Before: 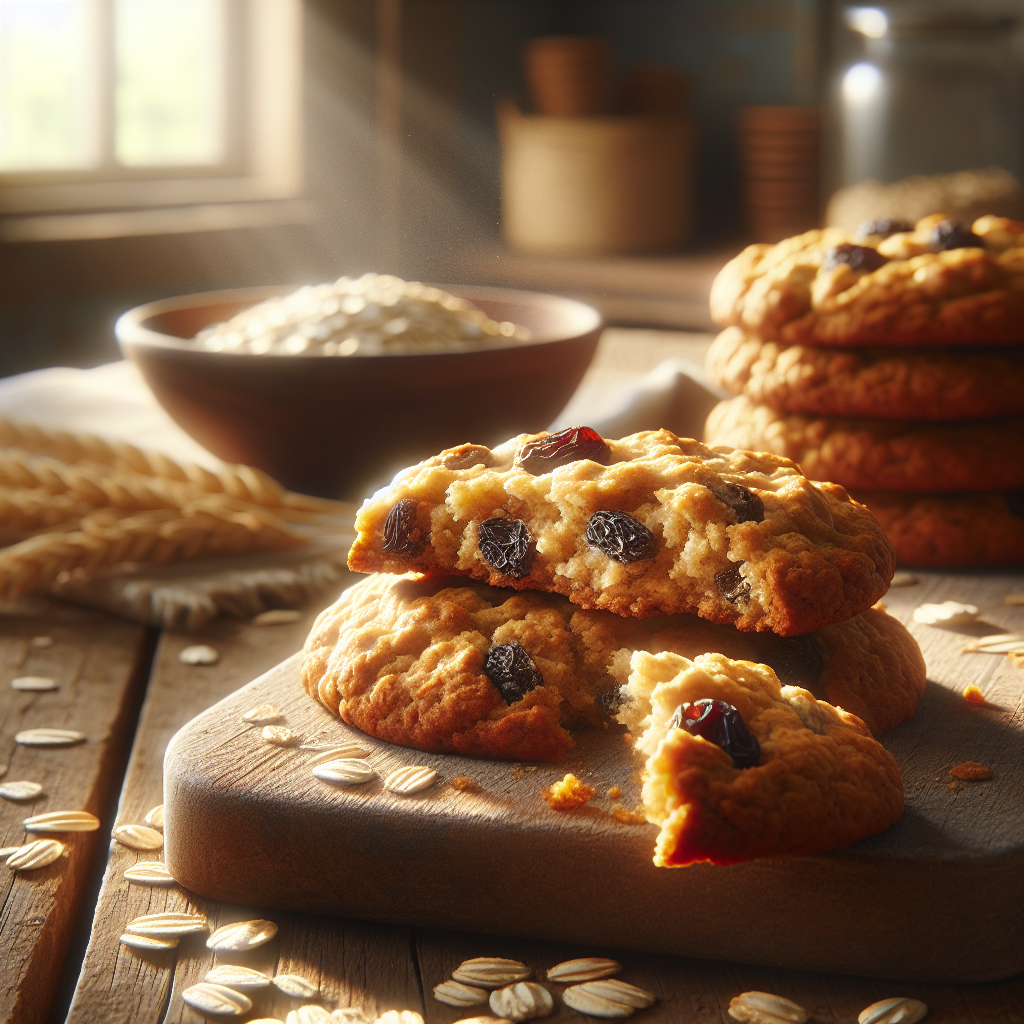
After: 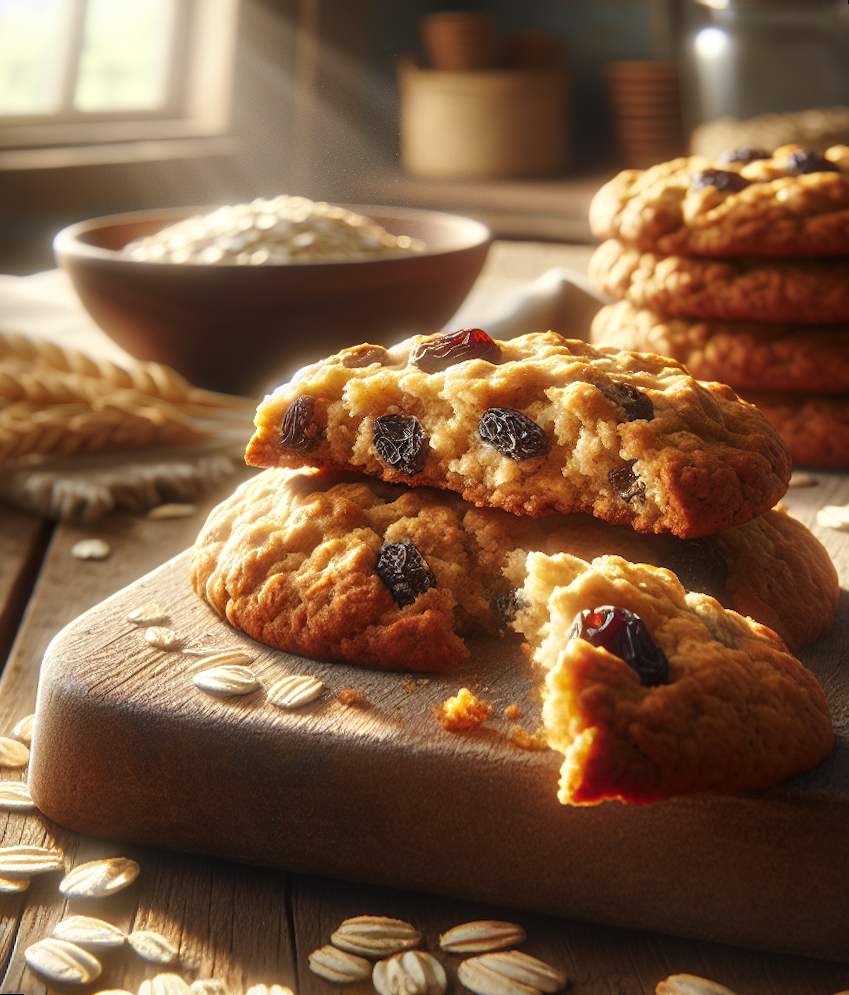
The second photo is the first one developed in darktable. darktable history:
local contrast: on, module defaults
rotate and perspective: rotation 0.72°, lens shift (vertical) -0.352, lens shift (horizontal) -0.051, crop left 0.152, crop right 0.859, crop top 0.019, crop bottom 0.964
